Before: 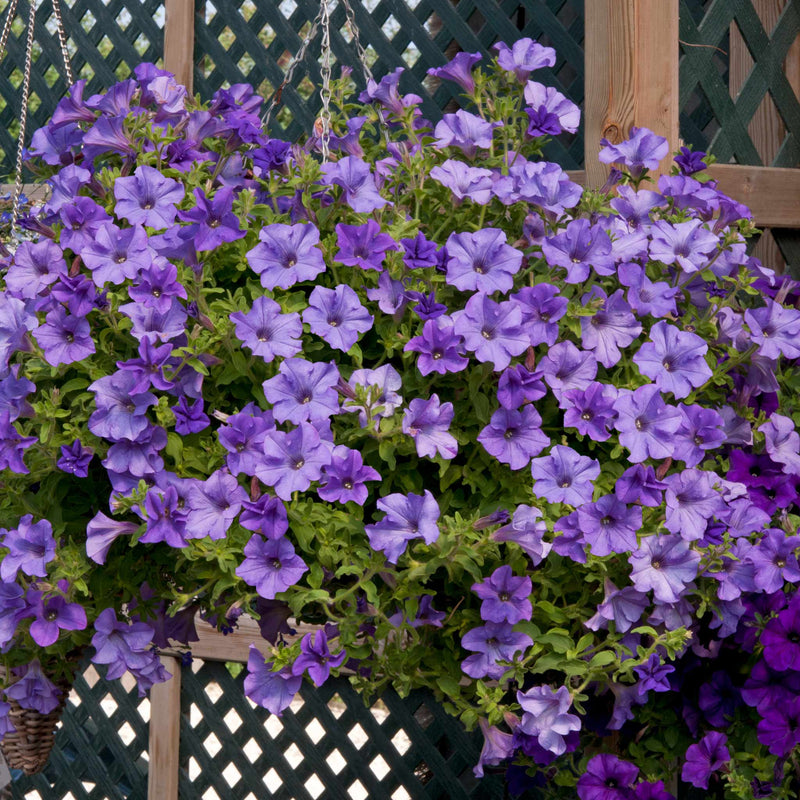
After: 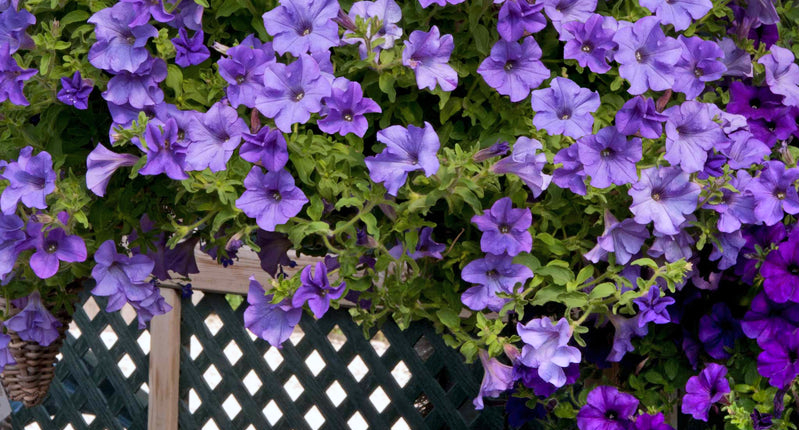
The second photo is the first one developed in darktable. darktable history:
crop and rotate: top 46.237%
white balance: red 0.974, blue 1.044
shadows and highlights: low approximation 0.01, soften with gaussian
